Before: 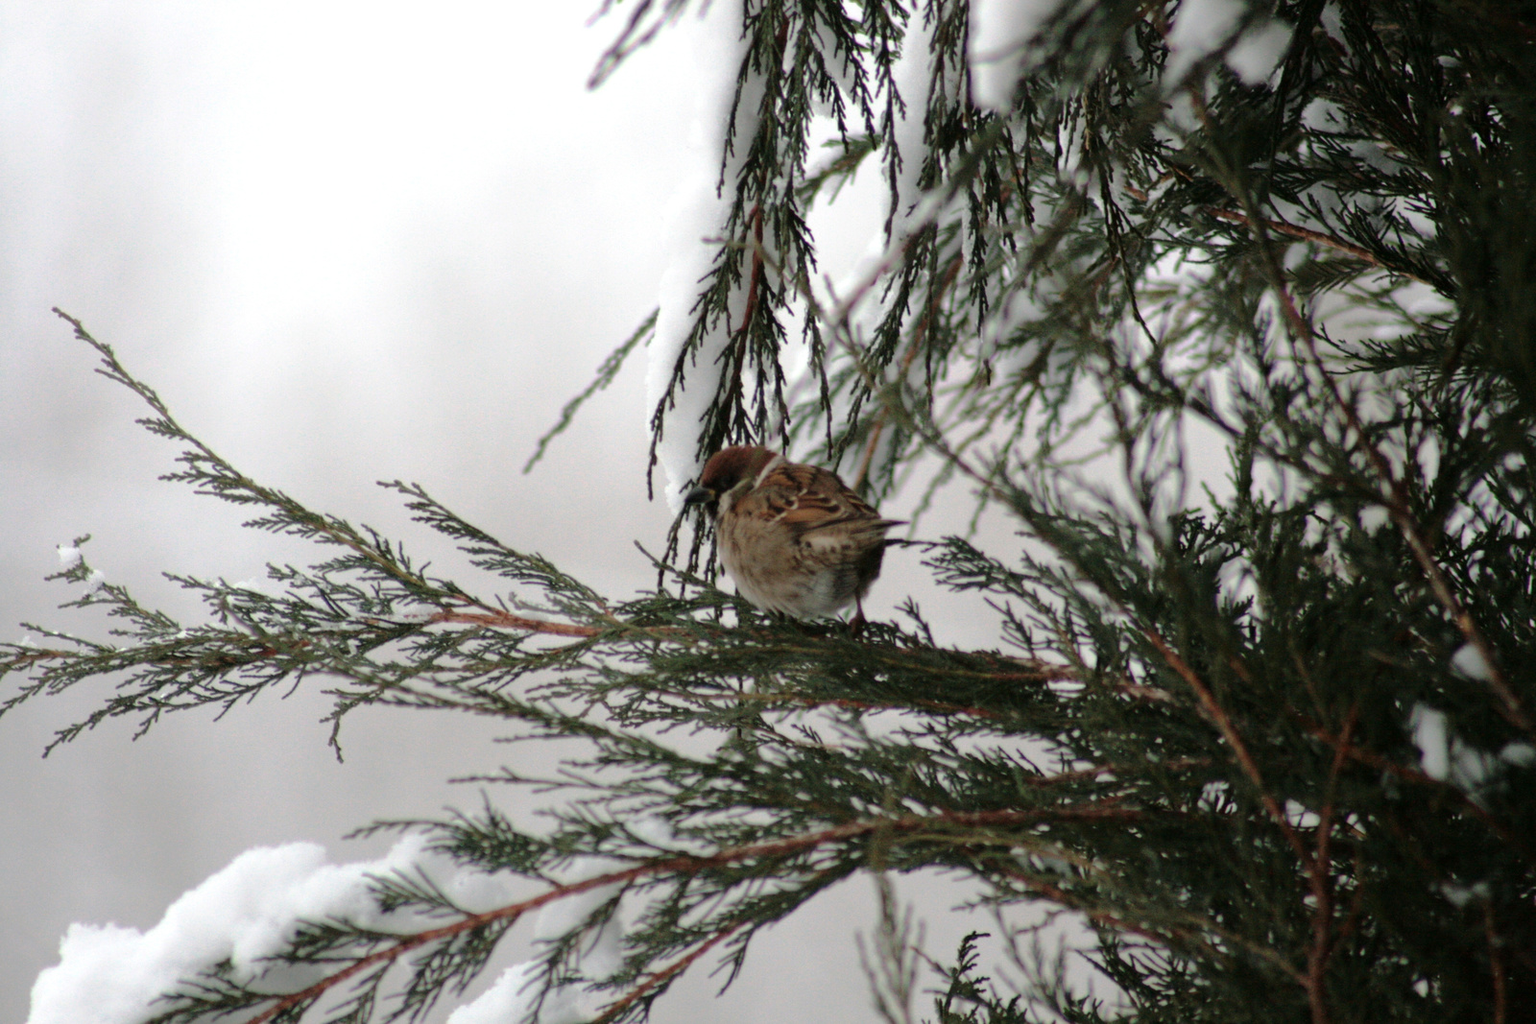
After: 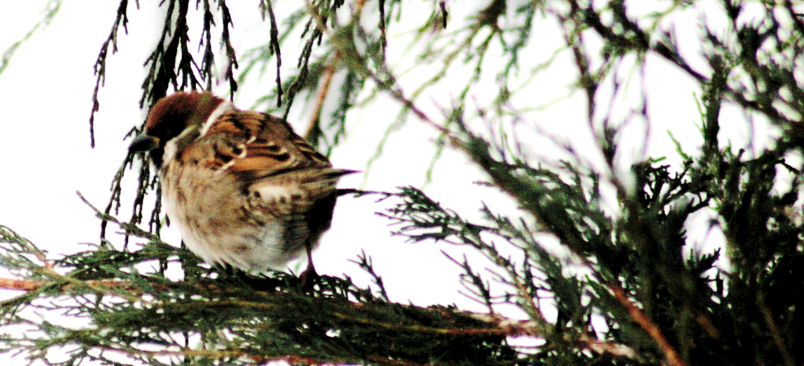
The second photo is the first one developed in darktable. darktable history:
base curve: curves: ch0 [(0, 0.003) (0.001, 0.002) (0.006, 0.004) (0.02, 0.022) (0.048, 0.086) (0.094, 0.234) (0.162, 0.431) (0.258, 0.629) (0.385, 0.8) (0.548, 0.918) (0.751, 0.988) (1, 1)], preserve colors none
levels: levels [0.062, 0.494, 0.925]
crop: left 36.62%, top 34.965%, right 13.07%, bottom 30.683%
